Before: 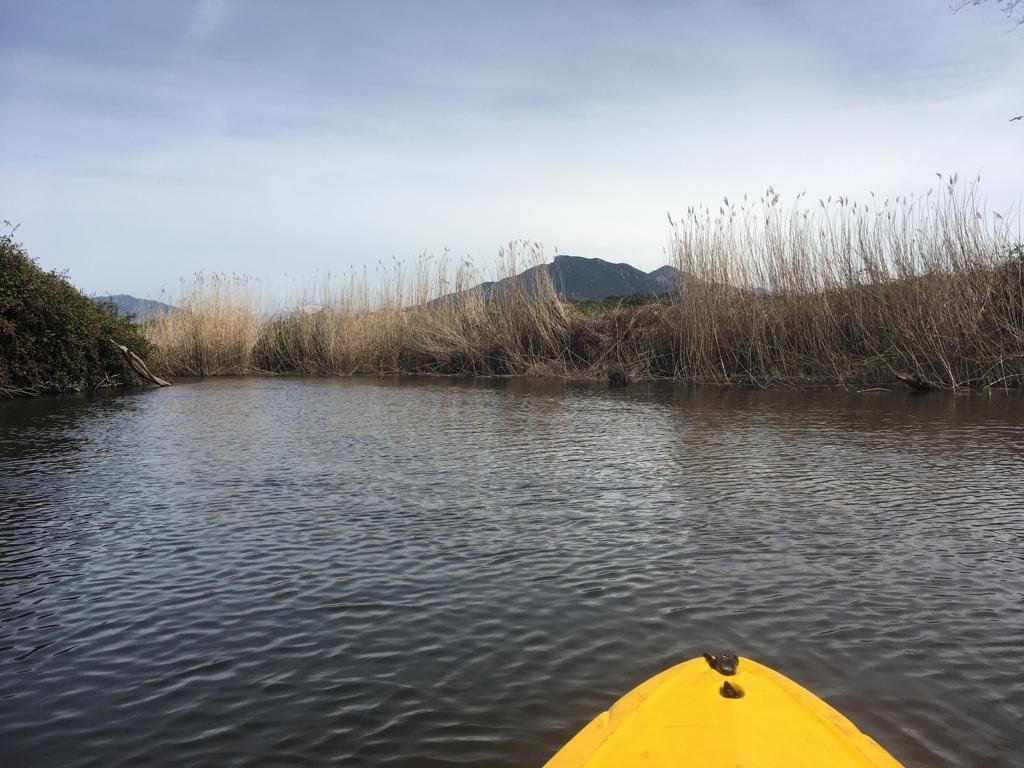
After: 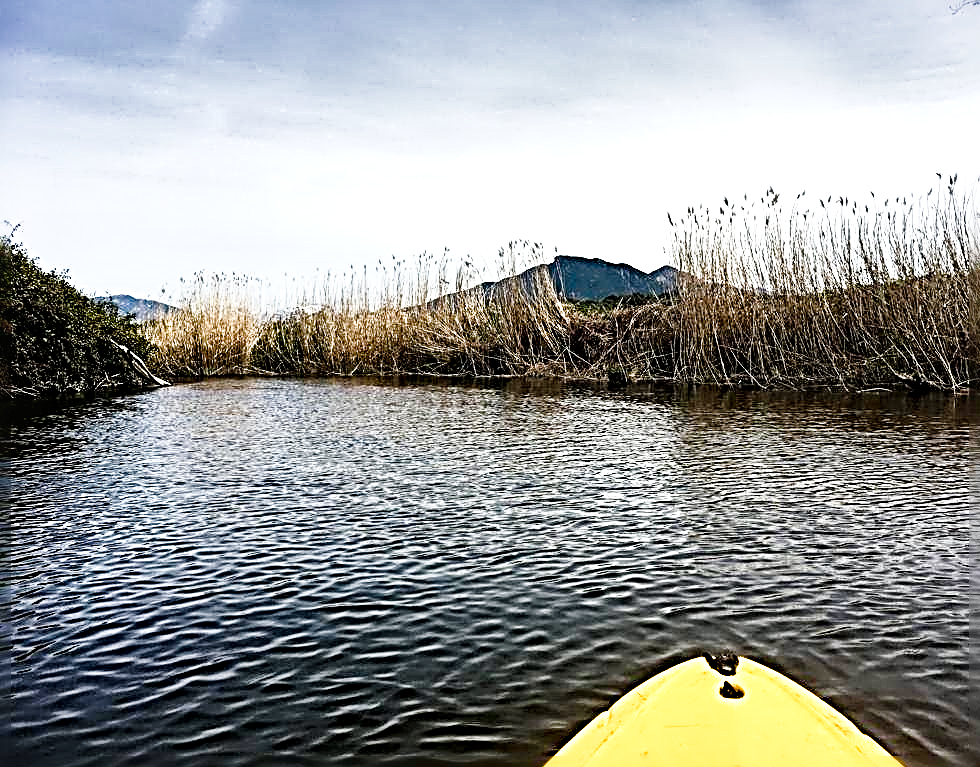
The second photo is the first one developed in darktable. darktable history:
crop: right 4.295%, bottom 0.023%
tone equalizer: -8 EV -0.39 EV, -7 EV -0.387 EV, -6 EV -0.33 EV, -5 EV -0.22 EV, -3 EV 0.245 EV, -2 EV 0.354 EV, -1 EV 0.379 EV, +0 EV 0.419 EV, smoothing diameter 2.05%, edges refinement/feathering 15.79, mask exposure compensation -1.57 EV, filter diffusion 5
color balance rgb: shadows lift › chroma 0.919%, shadows lift › hue 113.55°, perceptual saturation grading › global saturation 0.666%, perceptual saturation grading › highlights -17.408%, perceptual saturation grading › mid-tones 33.562%, perceptual saturation grading › shadows 50.419%, global vibrance 9.428%
sharpen: radius 4.045, amount 1.983
shadows and highlights: shadows 39.37, highlights -53.98, low approximation 0.01, soften with gaussian
local contrast: mode bilateral grid, contrast 24, coarseness 48, detail 152%, midtone range 0.2
tone curve: curves: ch0 [(0, 0.016) (0.11, 0.039) (0.259, 0.235) (0.383, 0.437) (0.499, 0.597) (0.733, 0.867) (0.843, 0.948) (1, 1)], preserve colors none
